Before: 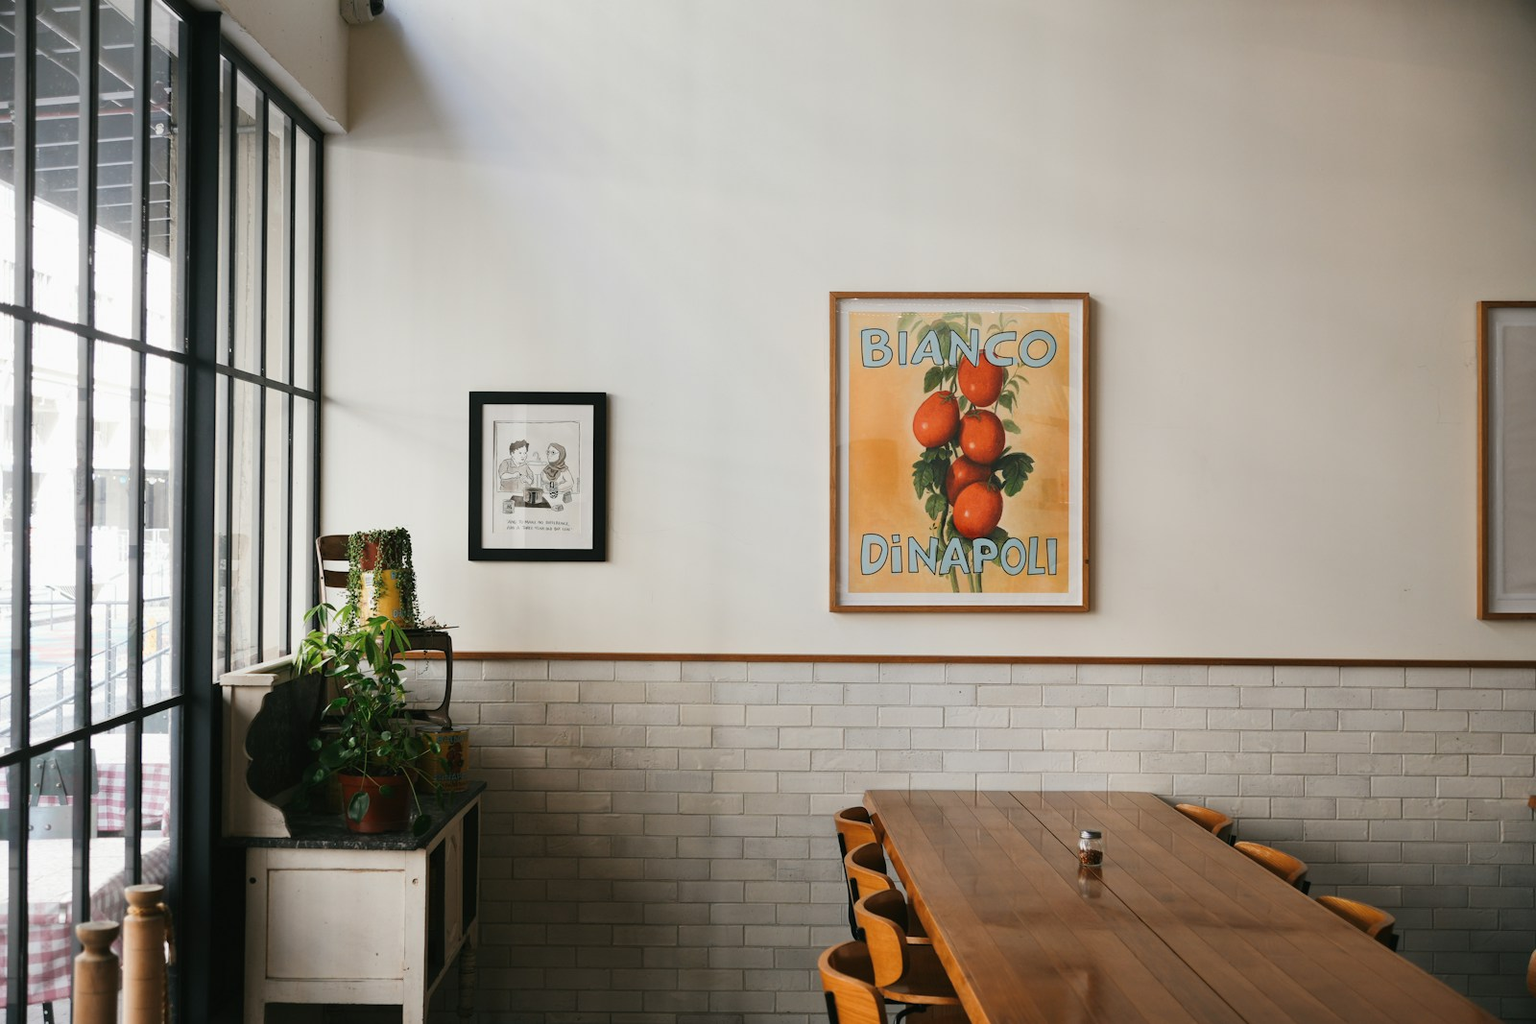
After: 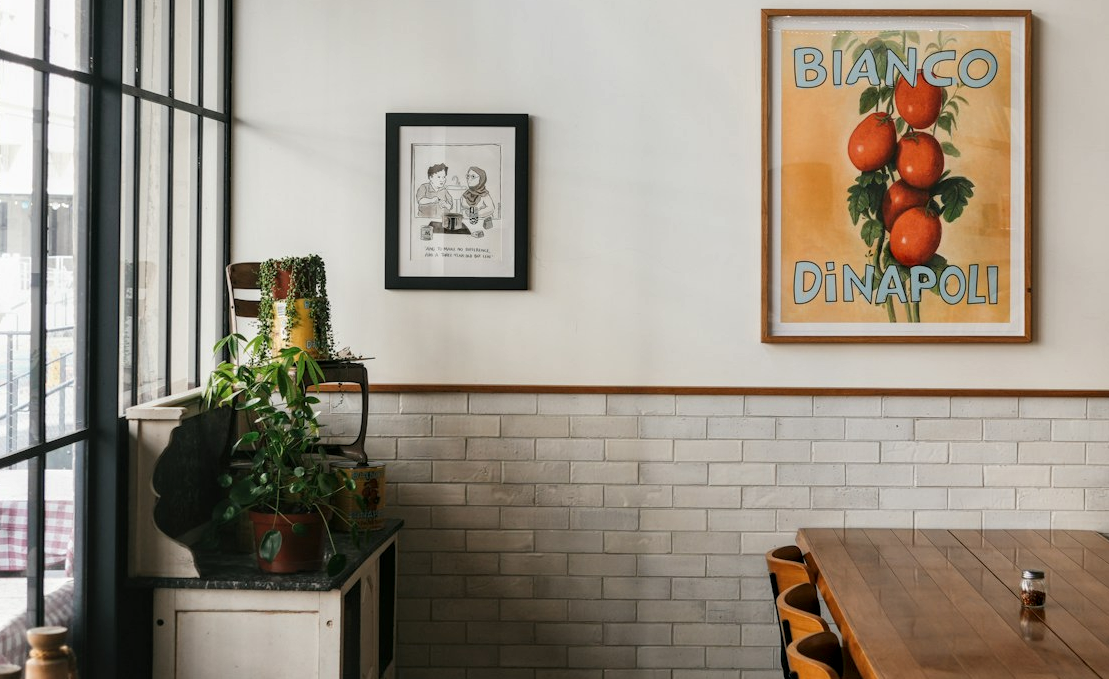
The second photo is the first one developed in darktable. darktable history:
crop: left 6.488%, top 27.668%, right 24.183%, bottom 8.656%
local contrast: detail 130%
